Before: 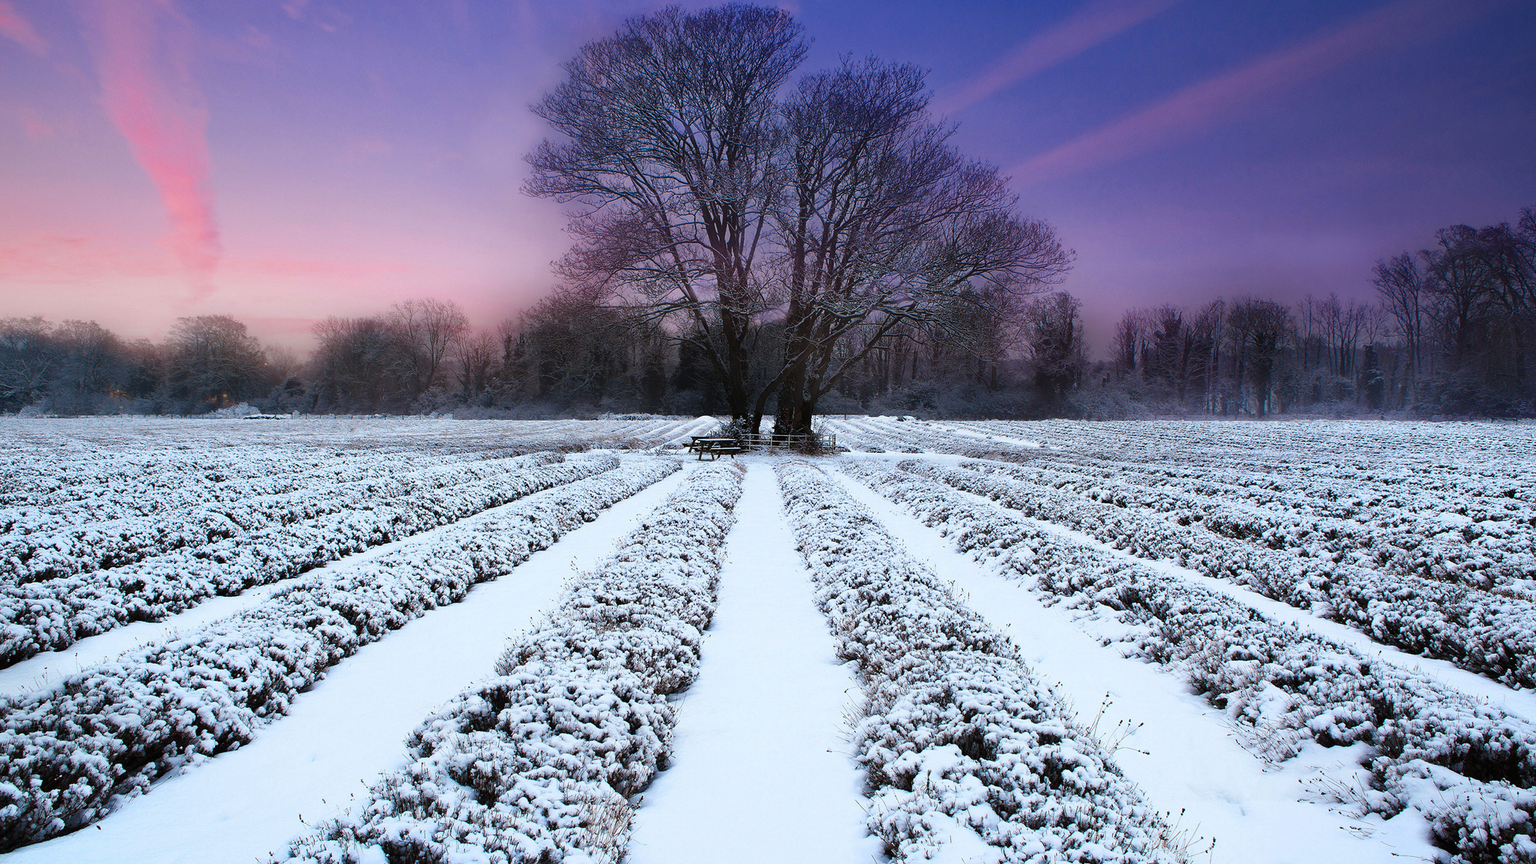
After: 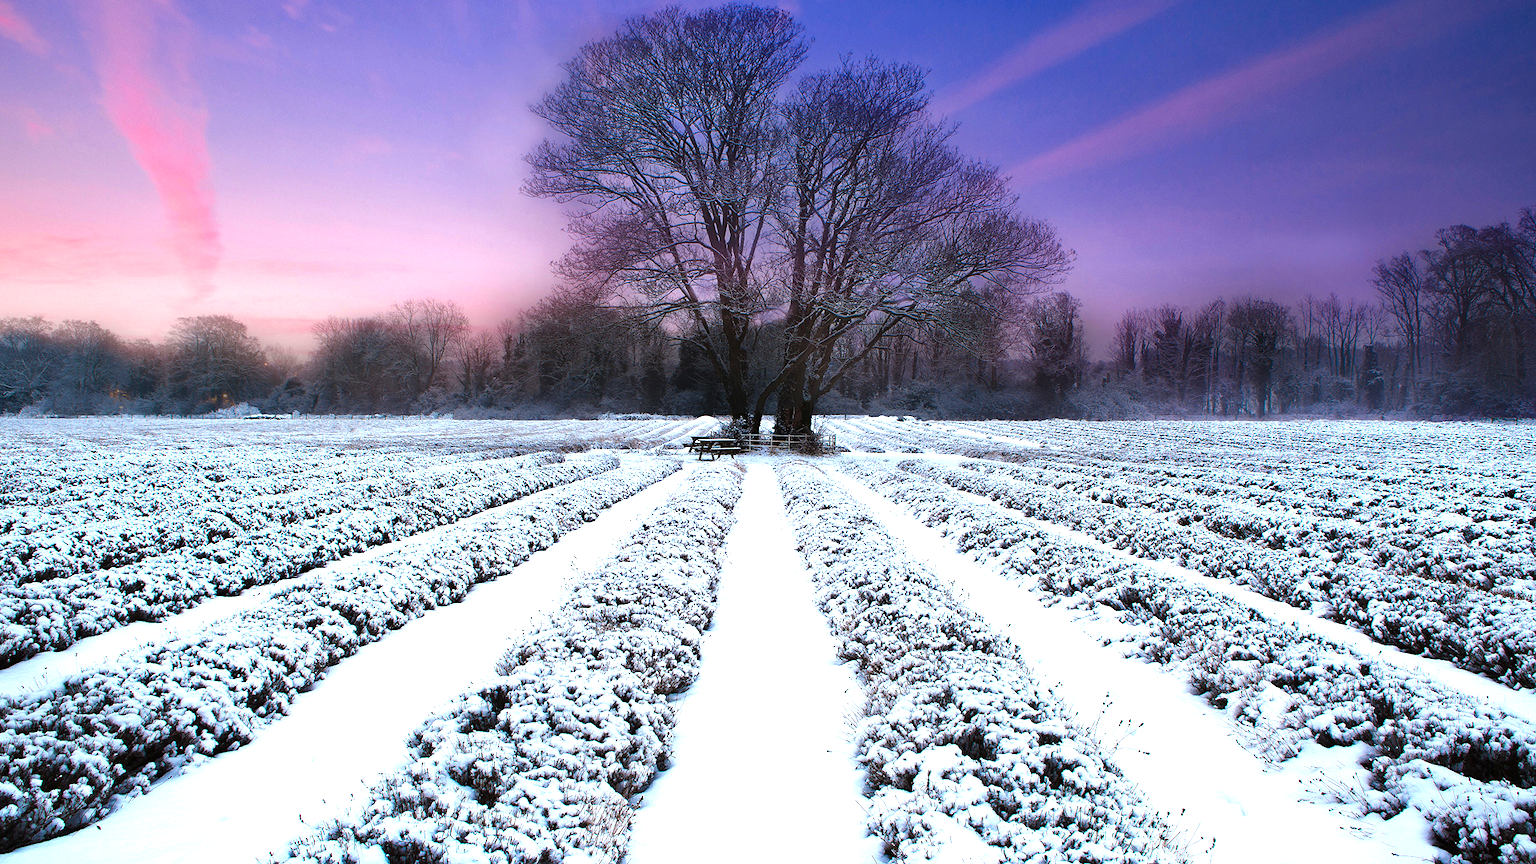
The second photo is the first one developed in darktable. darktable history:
color balance rgb: perceptual saturation grading › global saturation 2.266%, perceptual brilliance grading › global brilliance 17.788%, global vibrance 20%
